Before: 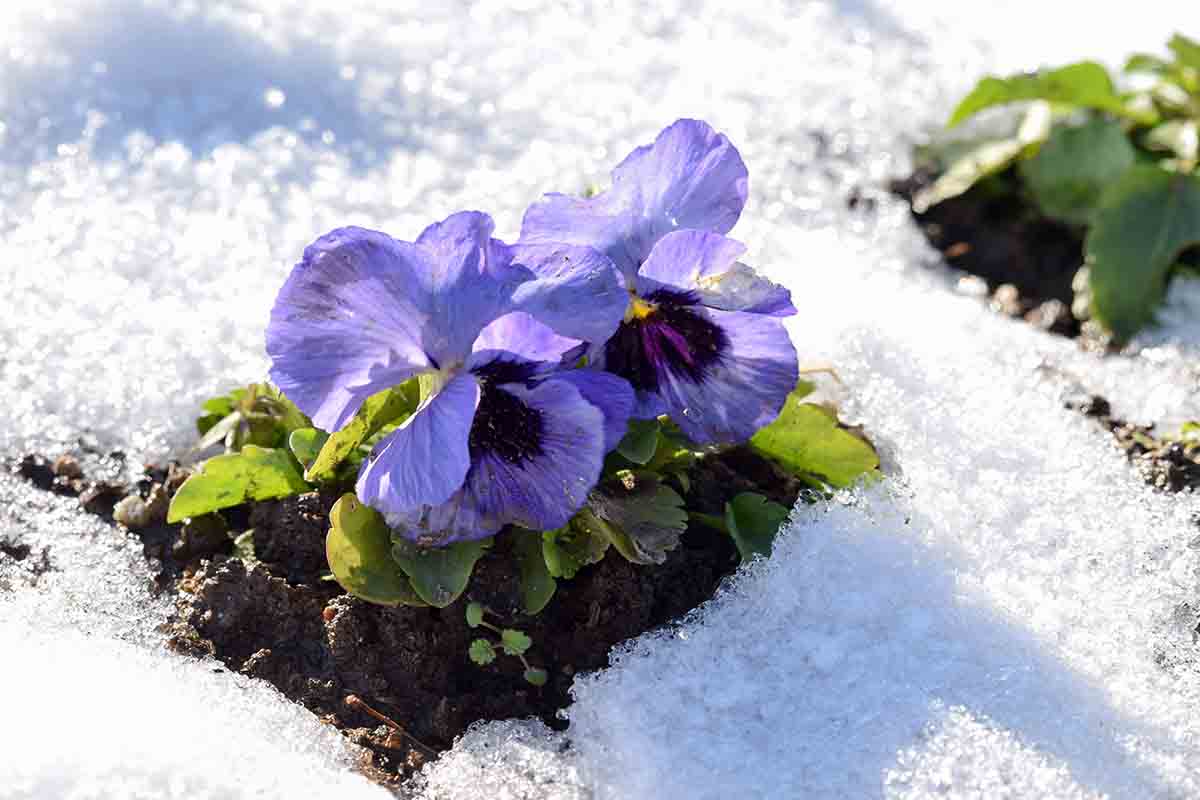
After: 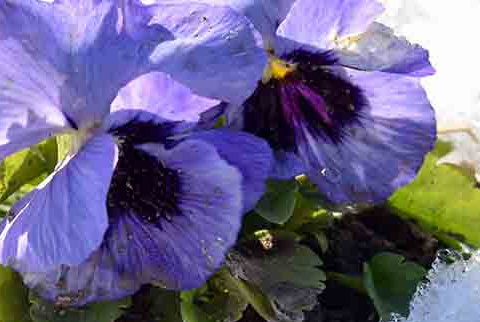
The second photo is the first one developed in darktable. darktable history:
crop: left 30.171%, top 30.045%, right 29.772%, bottom 29.686%
